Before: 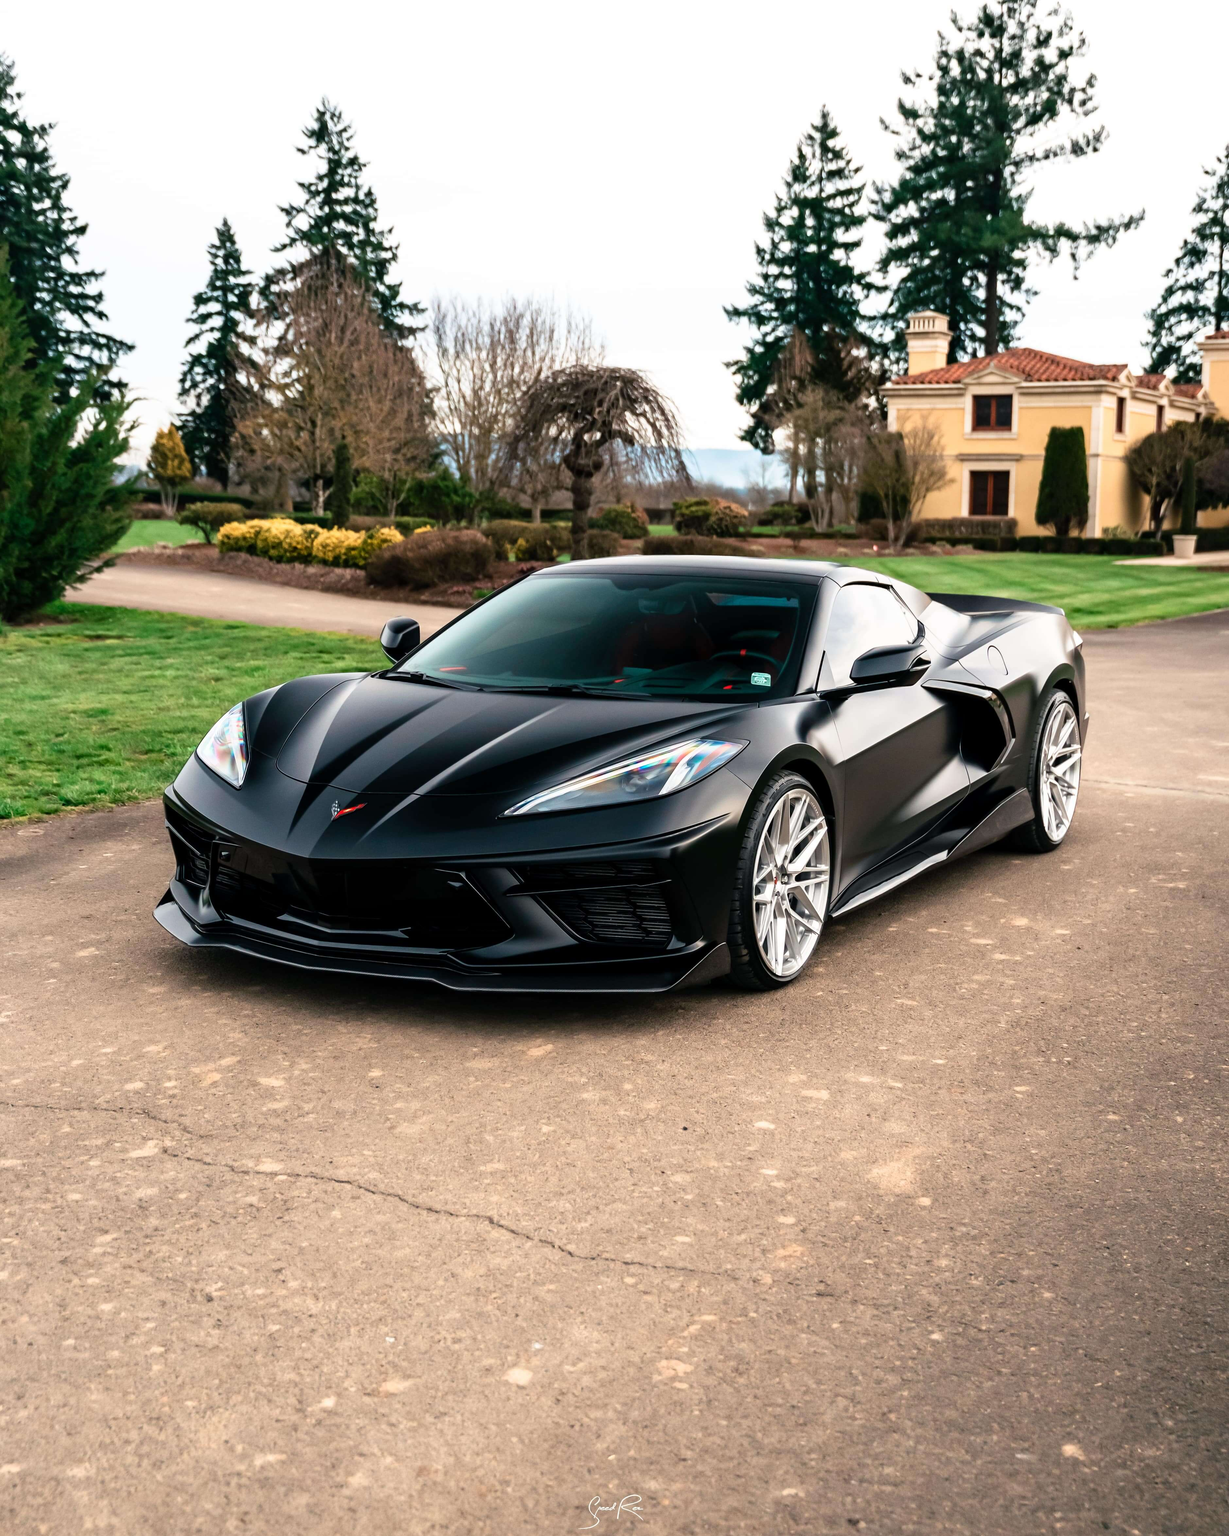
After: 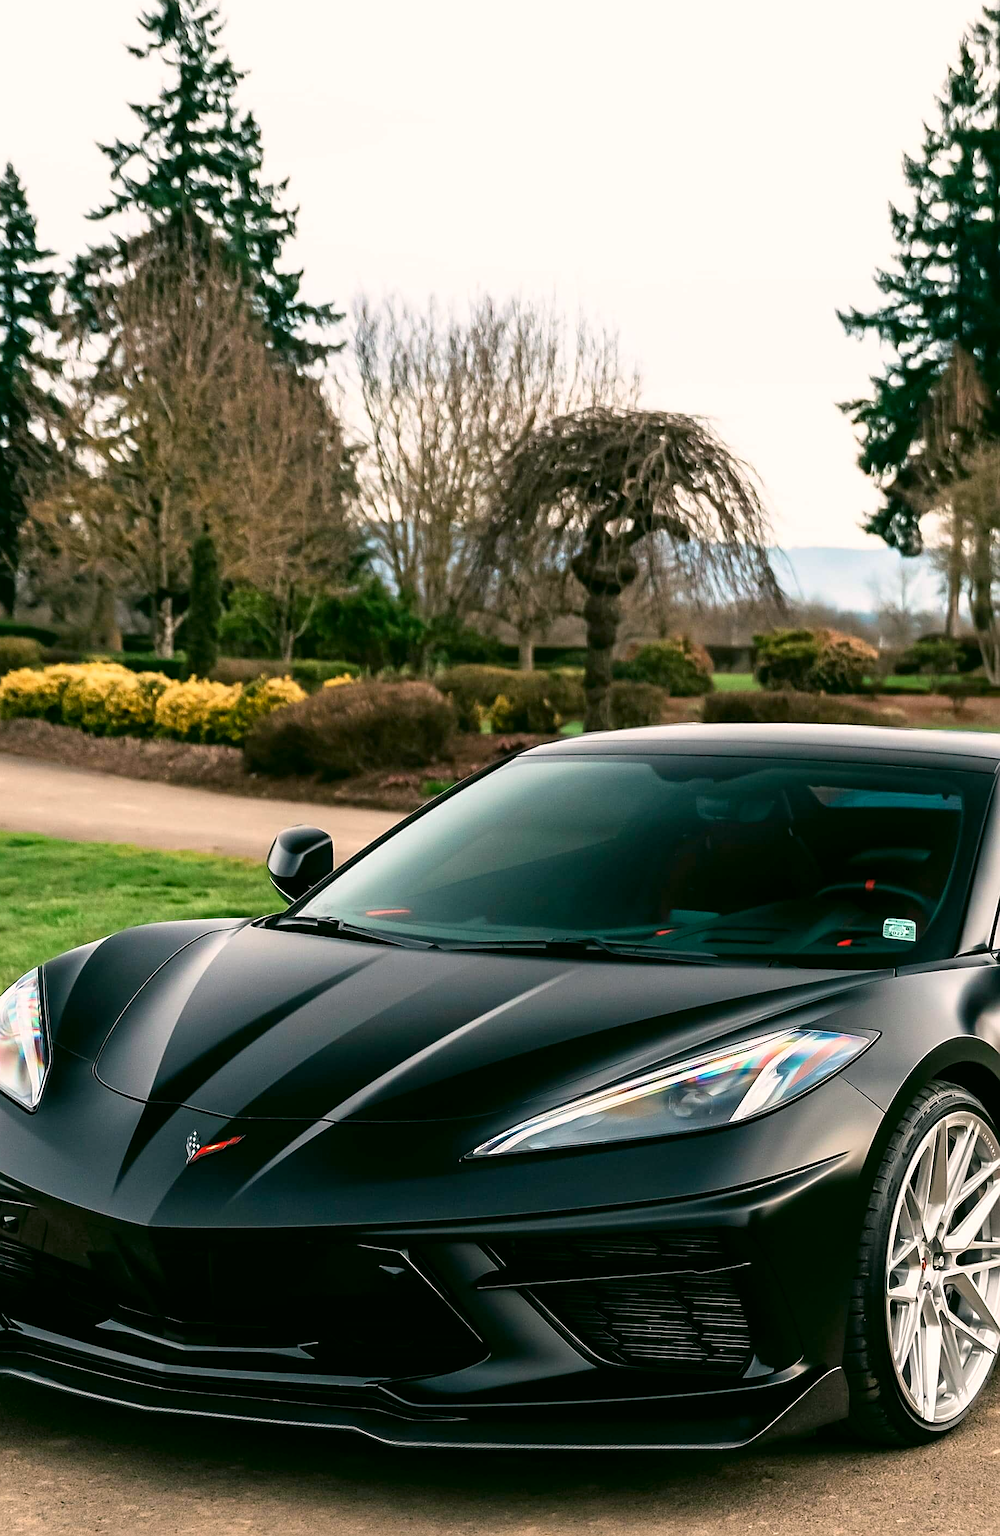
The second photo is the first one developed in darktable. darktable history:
exposure: compensate highlight preservation false
crop: left 17.856%, top 7.801%, right 33.117%, bottom 31.758%
sharpen: on, module defaults
color correction: highlights a* 4.21, highlights b* 4.94, shadows a* -7.79, shadows b* 4.97
